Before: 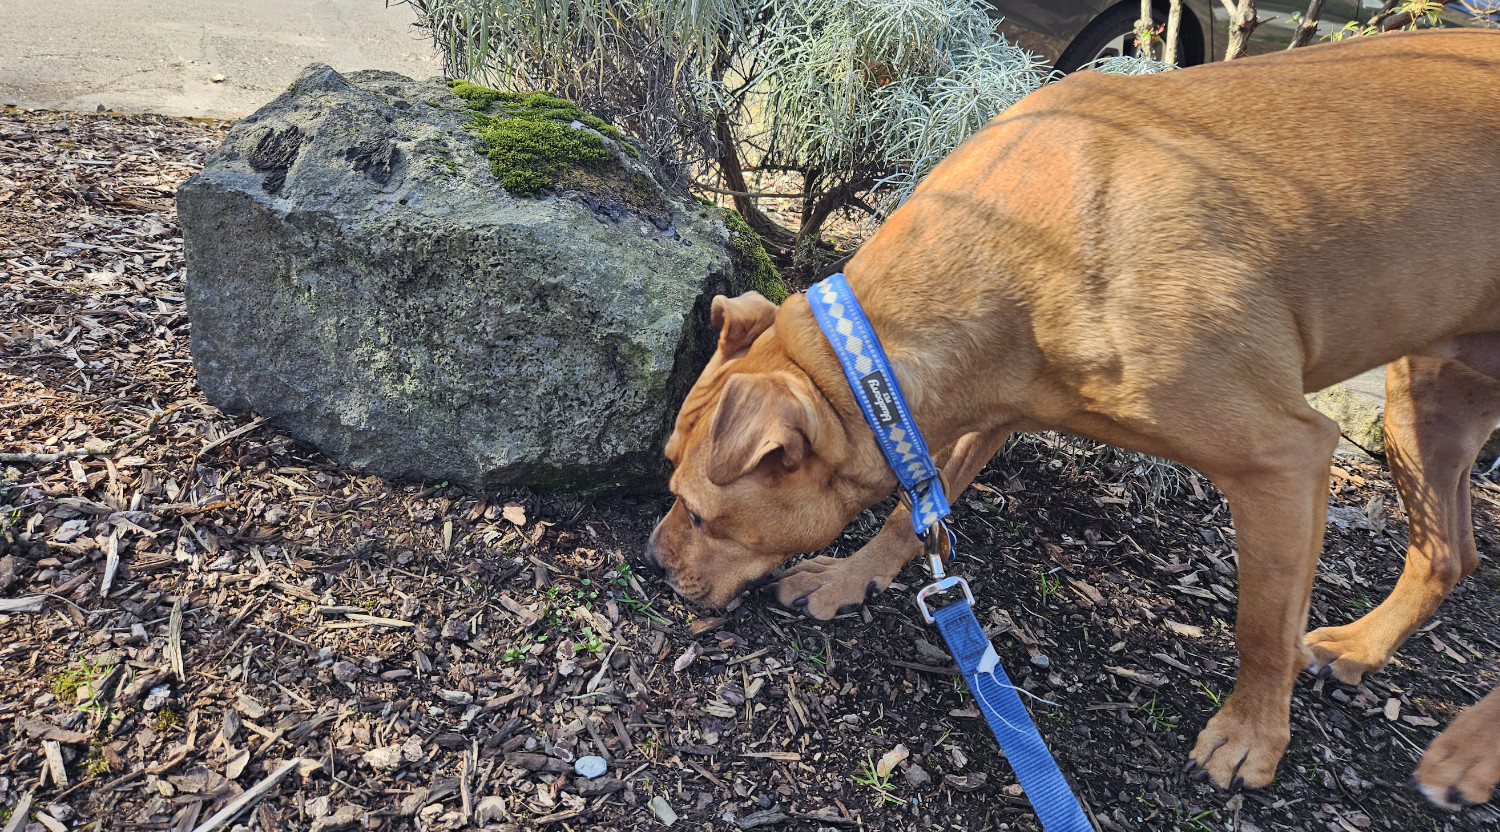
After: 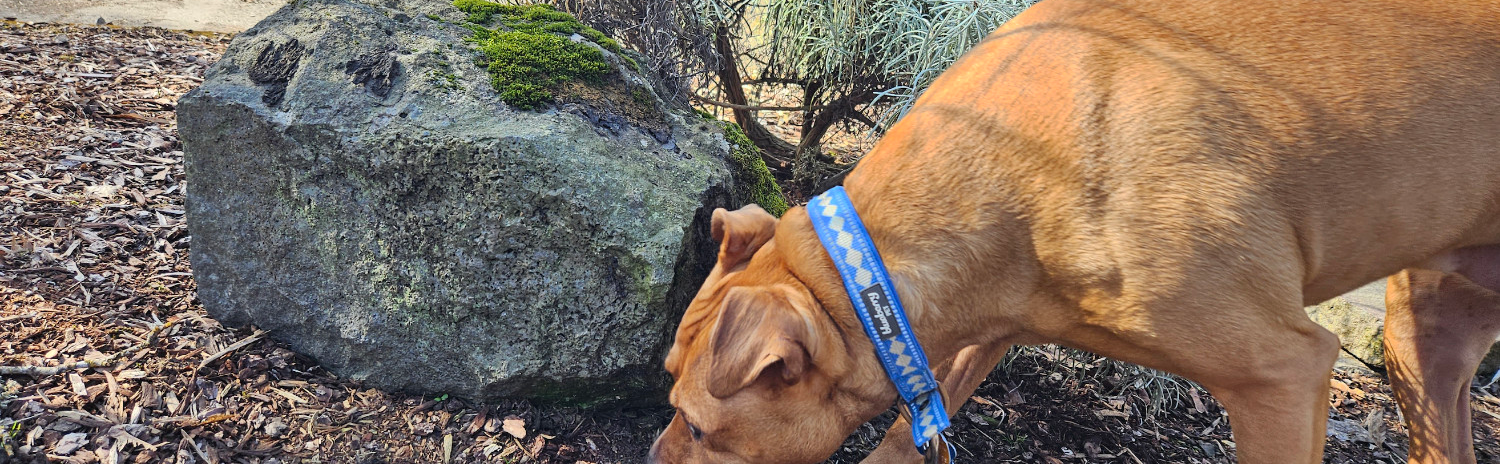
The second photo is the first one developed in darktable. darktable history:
crop and rotate: top 10.526%, bottom 33.665%
